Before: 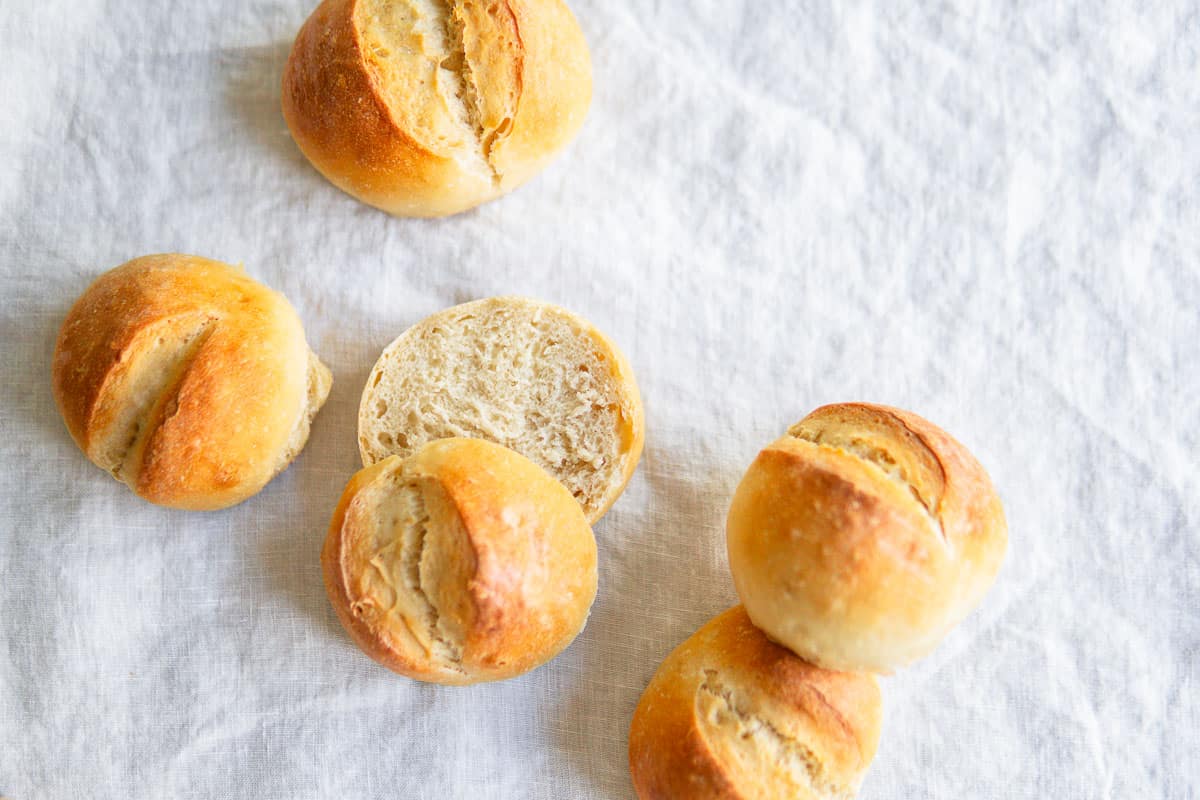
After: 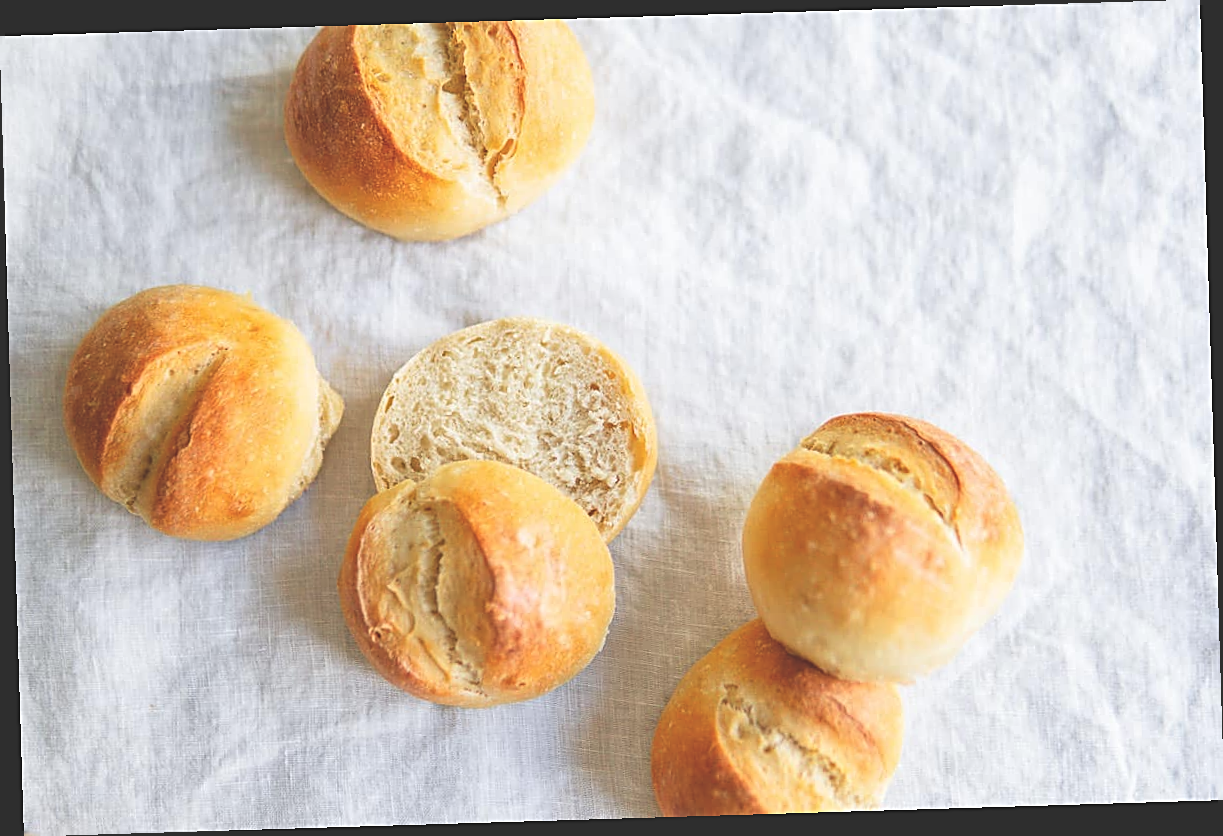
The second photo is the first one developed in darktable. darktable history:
exposure: black level correction -0.028, compensate highlight preservation false
rotate and perspective: rotation -1.75°, automatic cropping off
sharpen: on, module defaults
